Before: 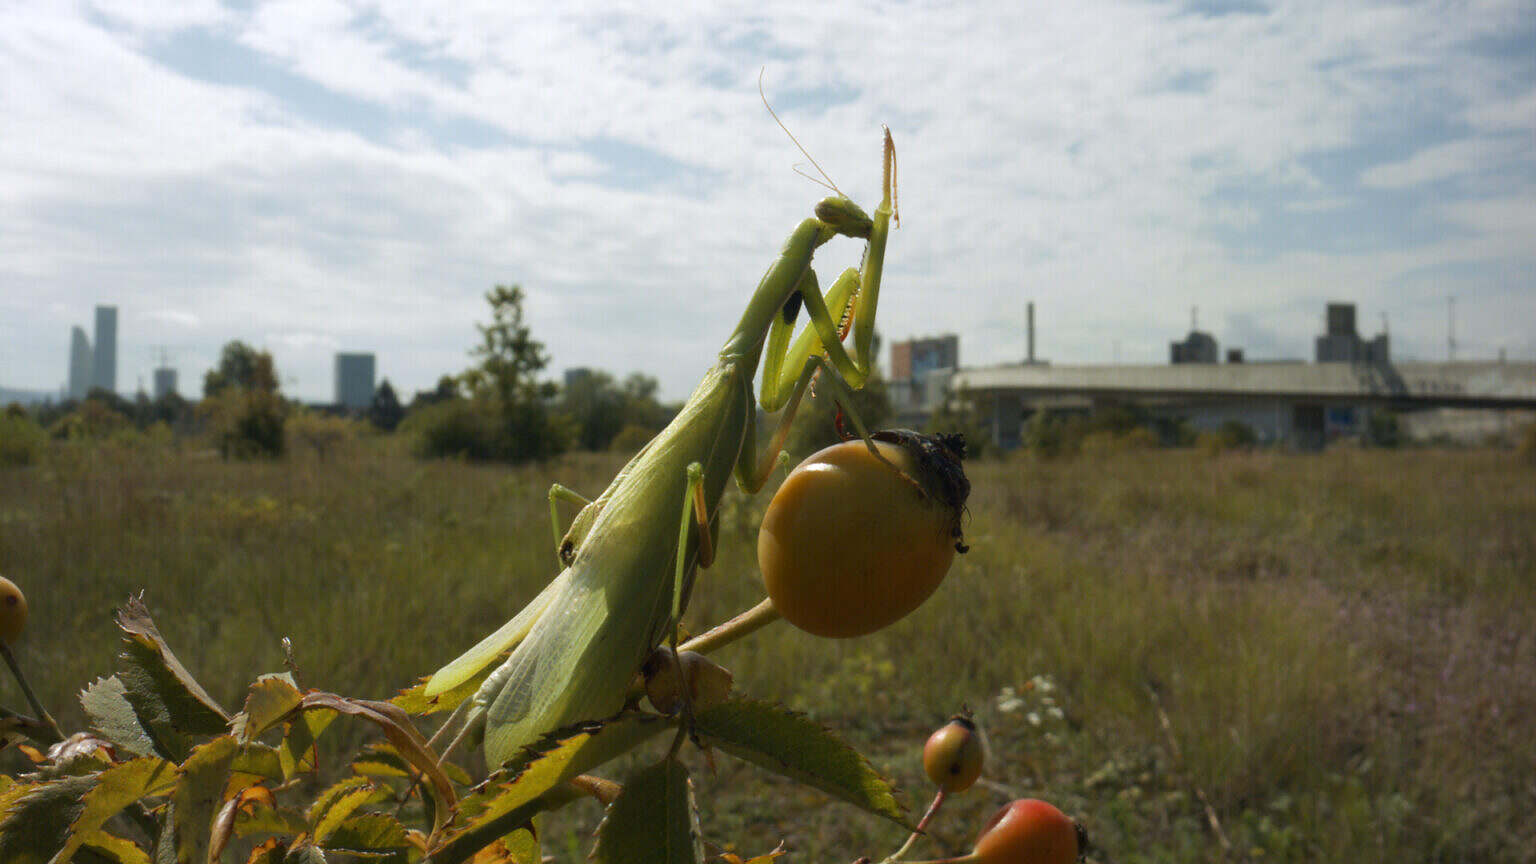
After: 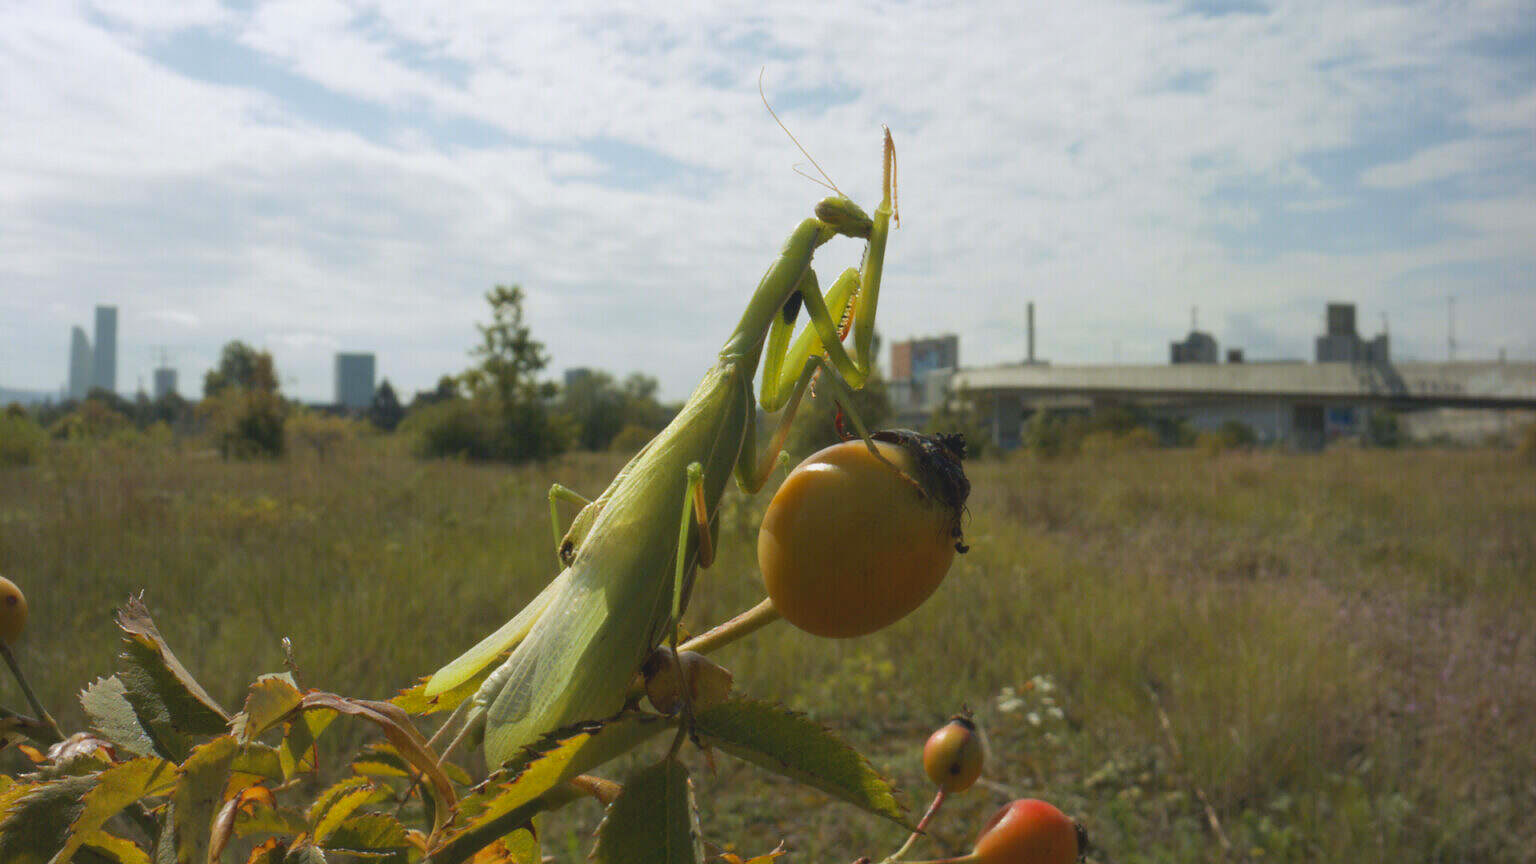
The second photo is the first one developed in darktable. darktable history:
contrast brightness saturation: contrast -0.102, brightness 0.052, saturation 0.084
